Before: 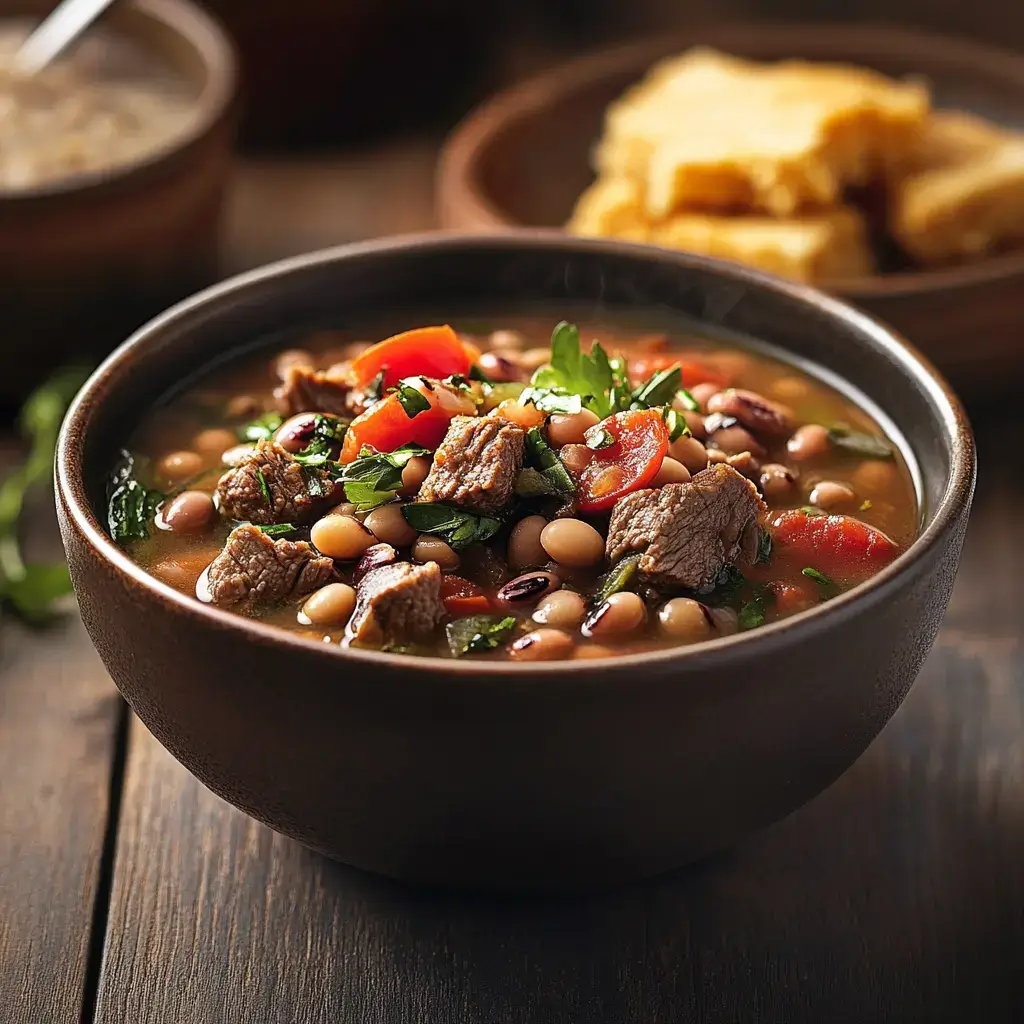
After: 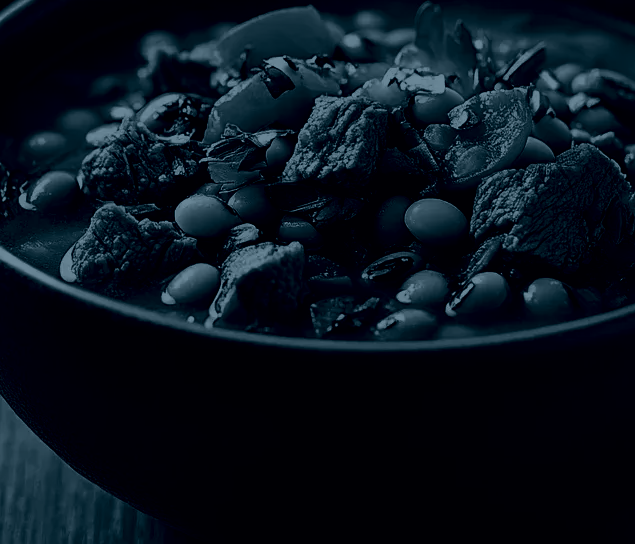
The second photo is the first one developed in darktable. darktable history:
colorize: hue 194.4°, saturation 29%, source mix 61.75%, lightness 3.98%, version 1
levels: mode automatic, black 8.58%, gray 59.42%, levels [0, 0.445, 1]
velvia: strength 15%
crop: left 13.312%, top 31.28%, right 24.627%, bottom 15.582%
